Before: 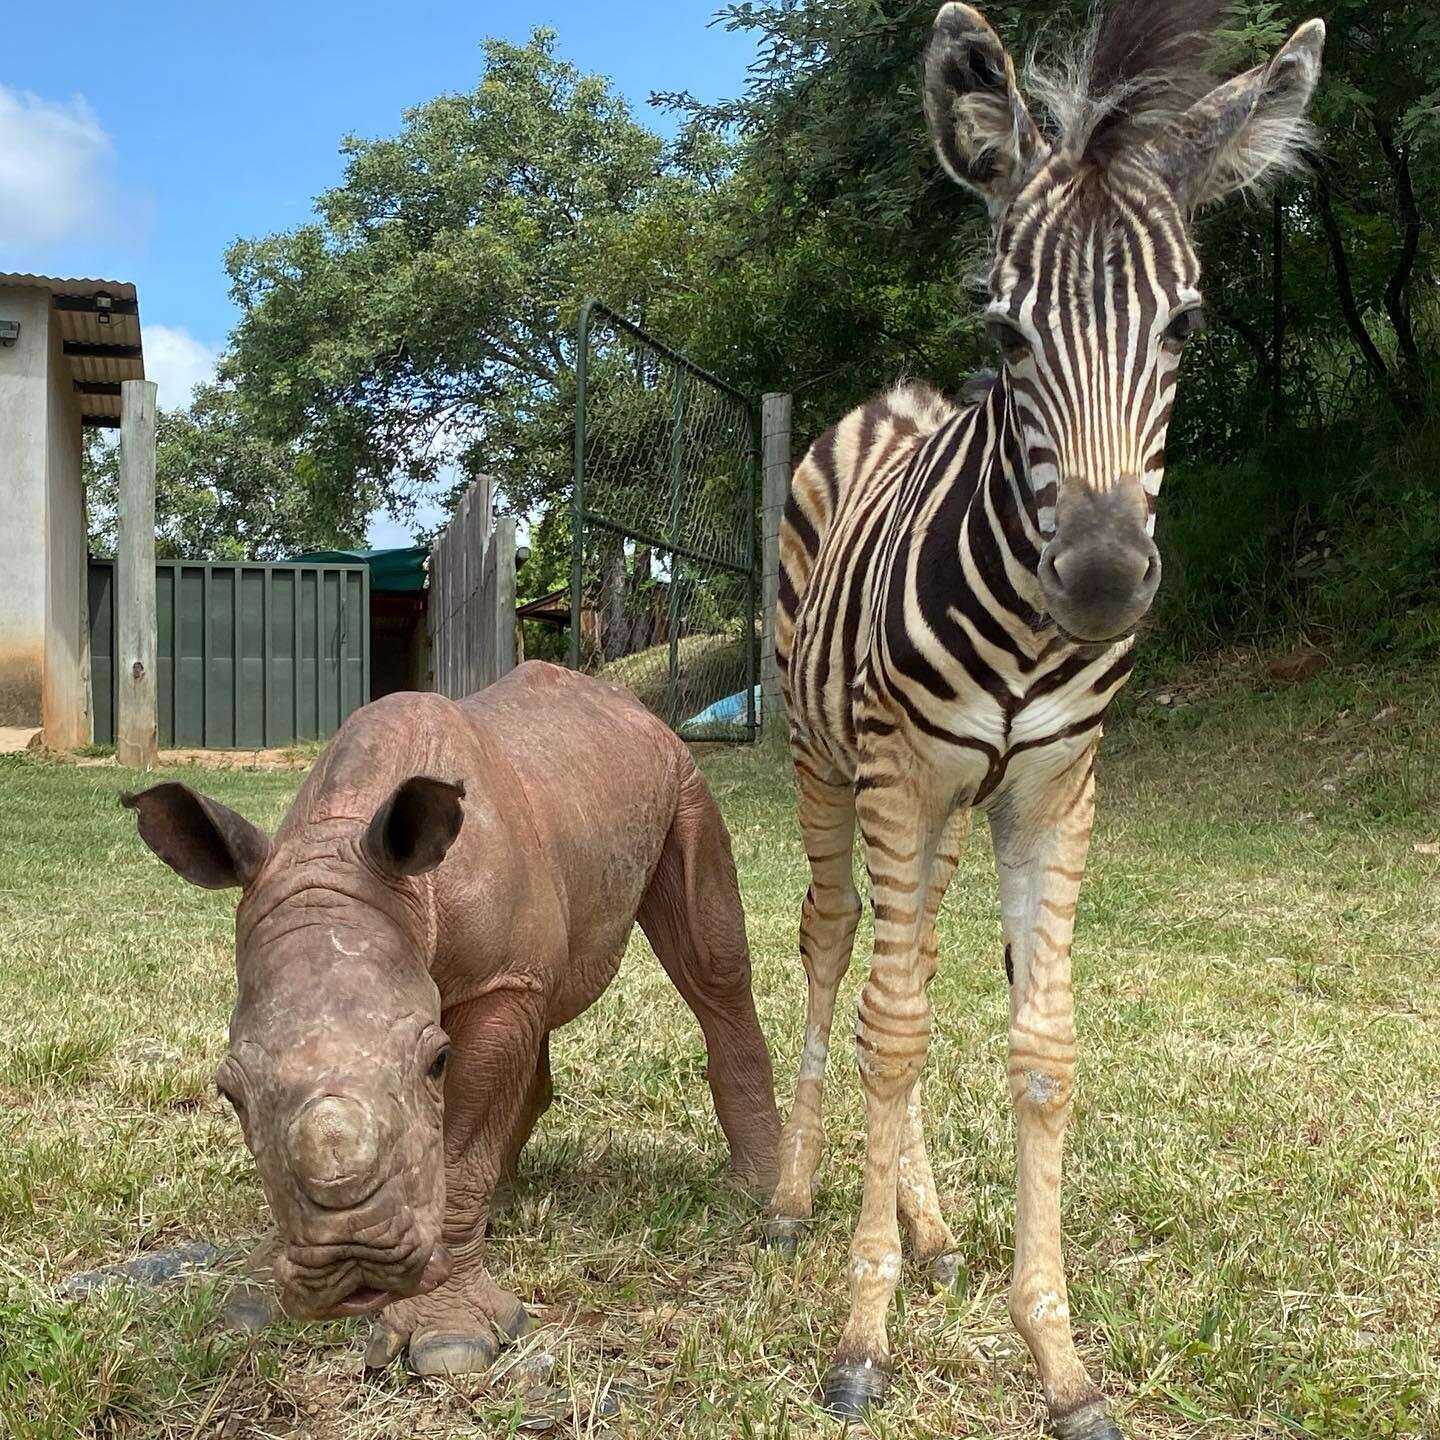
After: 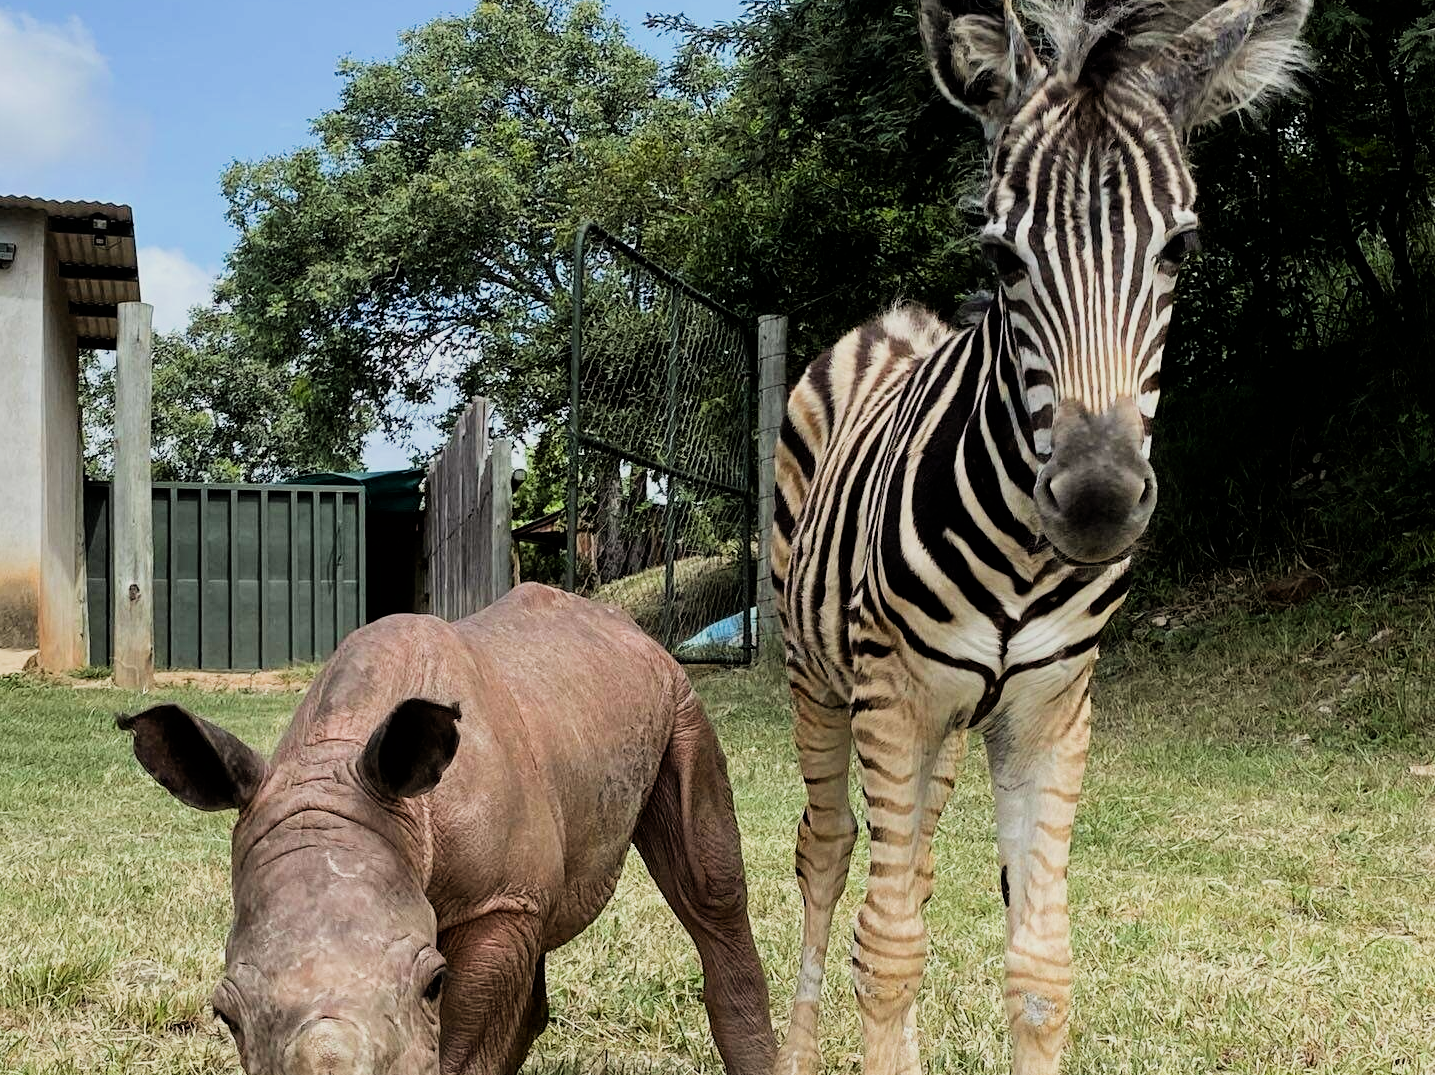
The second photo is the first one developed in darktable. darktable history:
crop: left 0.292%, top 5.479%, bottom 19.827%
filmic rgb: black relative exposure -5.11 EV, white relative exposure 3.98 EV, hardness 2.9, contrast 1.301, highlights saturation mix -30.61%
